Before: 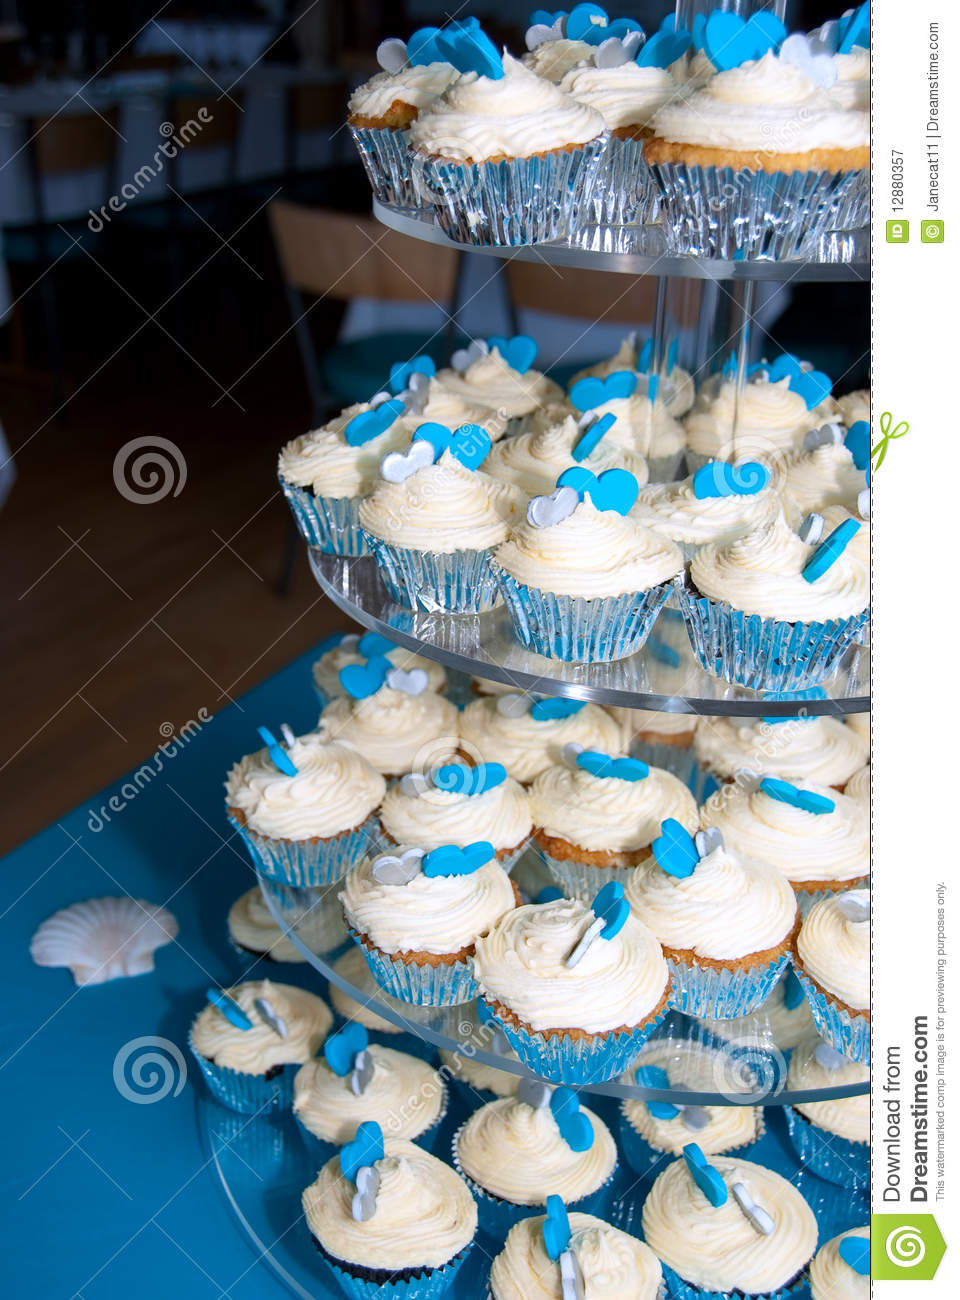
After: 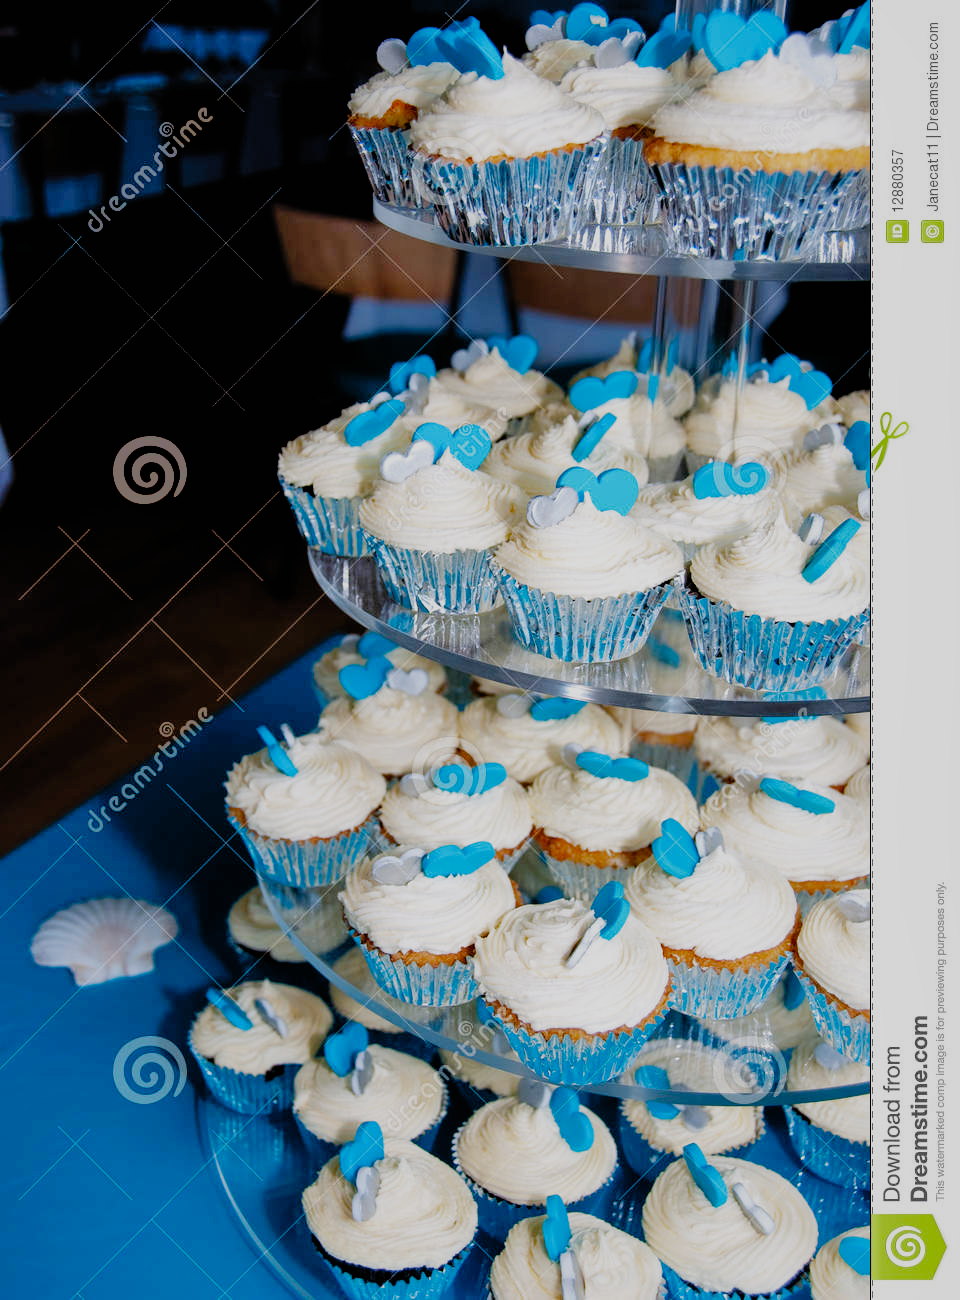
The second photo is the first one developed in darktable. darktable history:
filmic rgb: black relative exposure -5.11 EV, white relative exposure 3.96 EV, hardness 2.9, contrast 1.297, preserve chrominance no, color science v4 (2020)
shadows and highlights: on, module defaults
